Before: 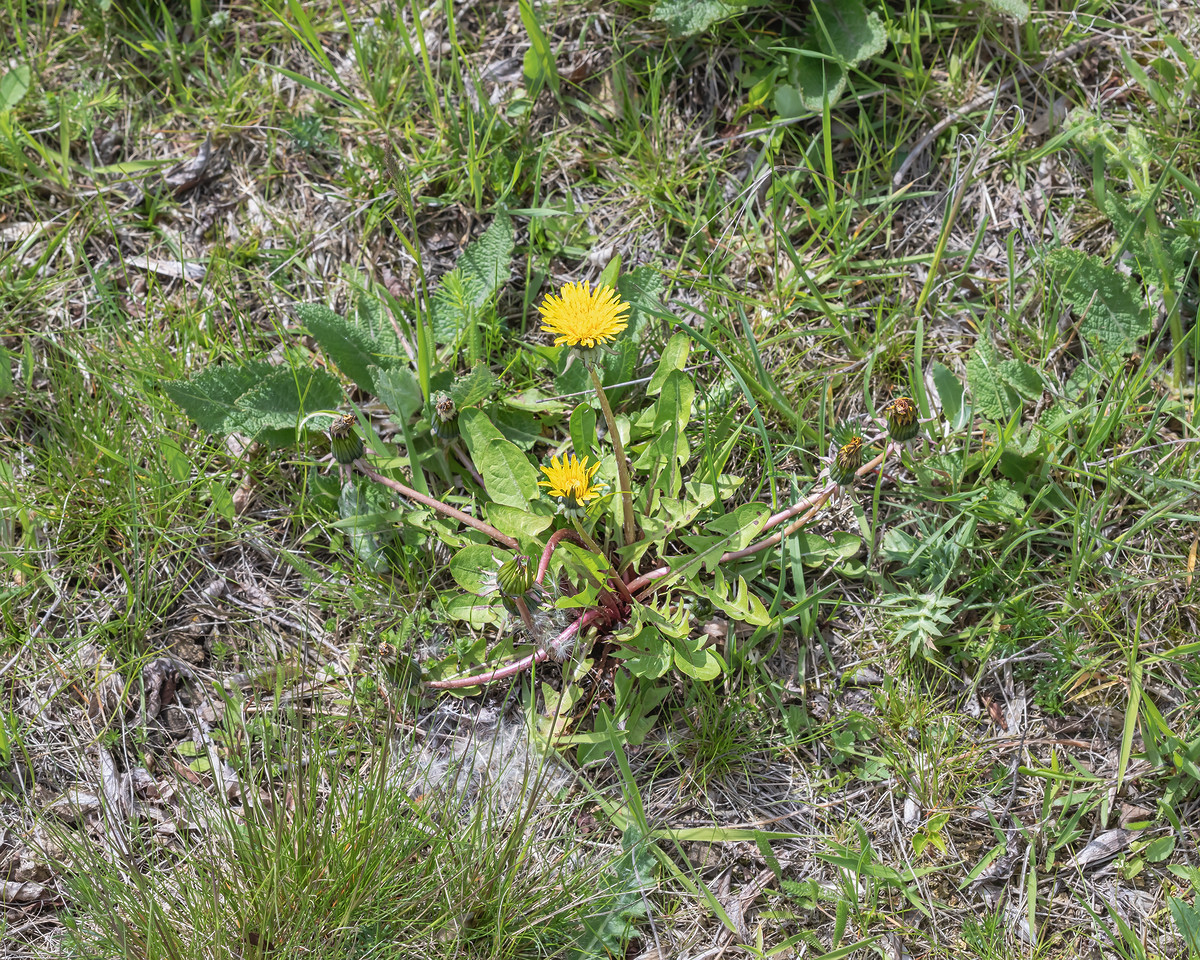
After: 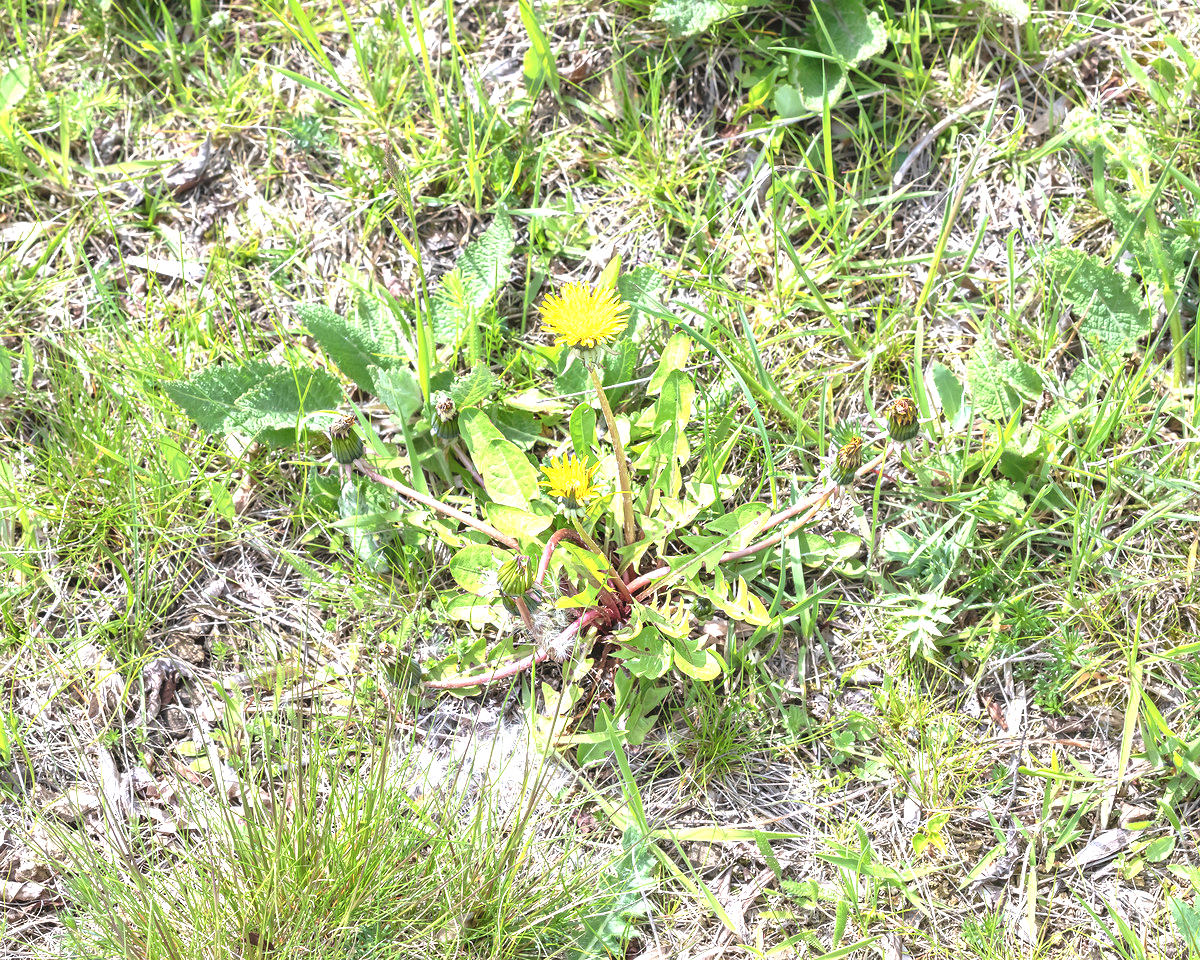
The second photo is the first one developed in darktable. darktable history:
exposure: black level correction 0, exposure 1.452 EV, compensate exposure bias true, compensate highlight preservation false
